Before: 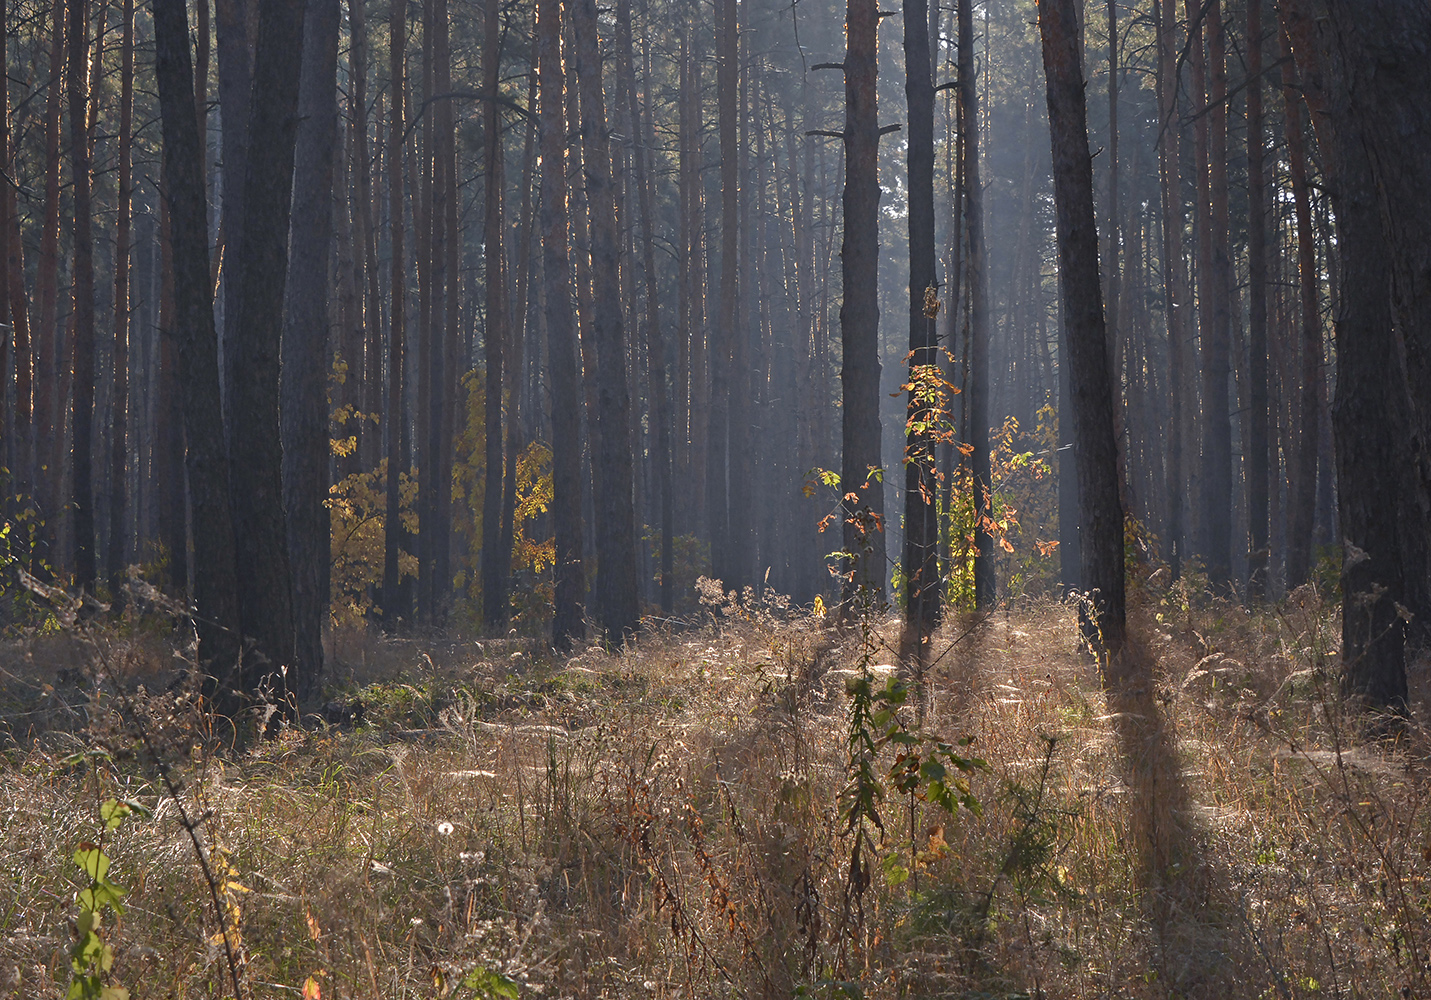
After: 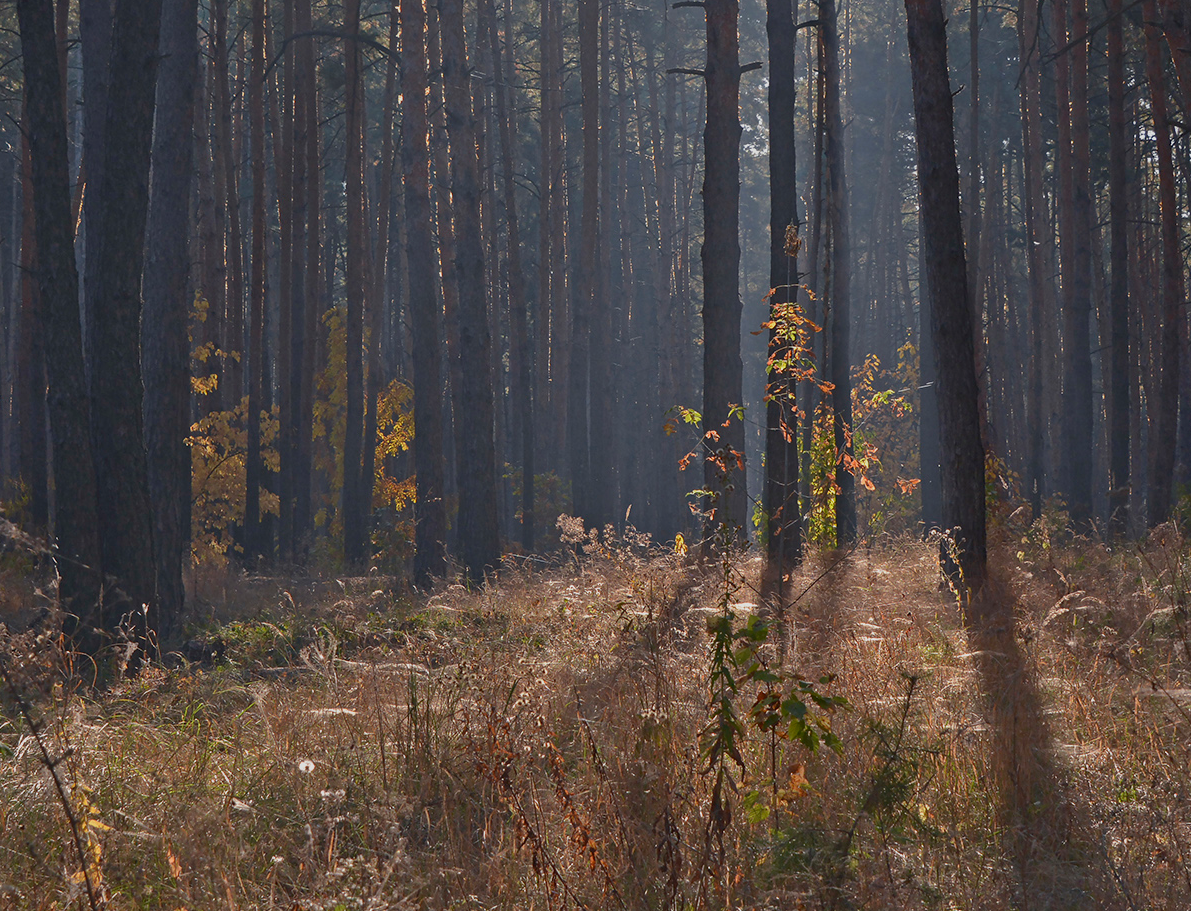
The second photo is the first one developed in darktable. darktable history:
tone equalizer: -8 EV 0.287 EV, -7 EV 0.41 EV, -6 EV 0.392 EV, -5 EV 0.289 EV, -3 EV -0.249 EV, -2 EV -0.433 EV, -1 EV -0.421 EV, +0 EV -0.231 EV
crop: left 9.776%, top 6.241%, right 6.93%, bottom 2.577%
